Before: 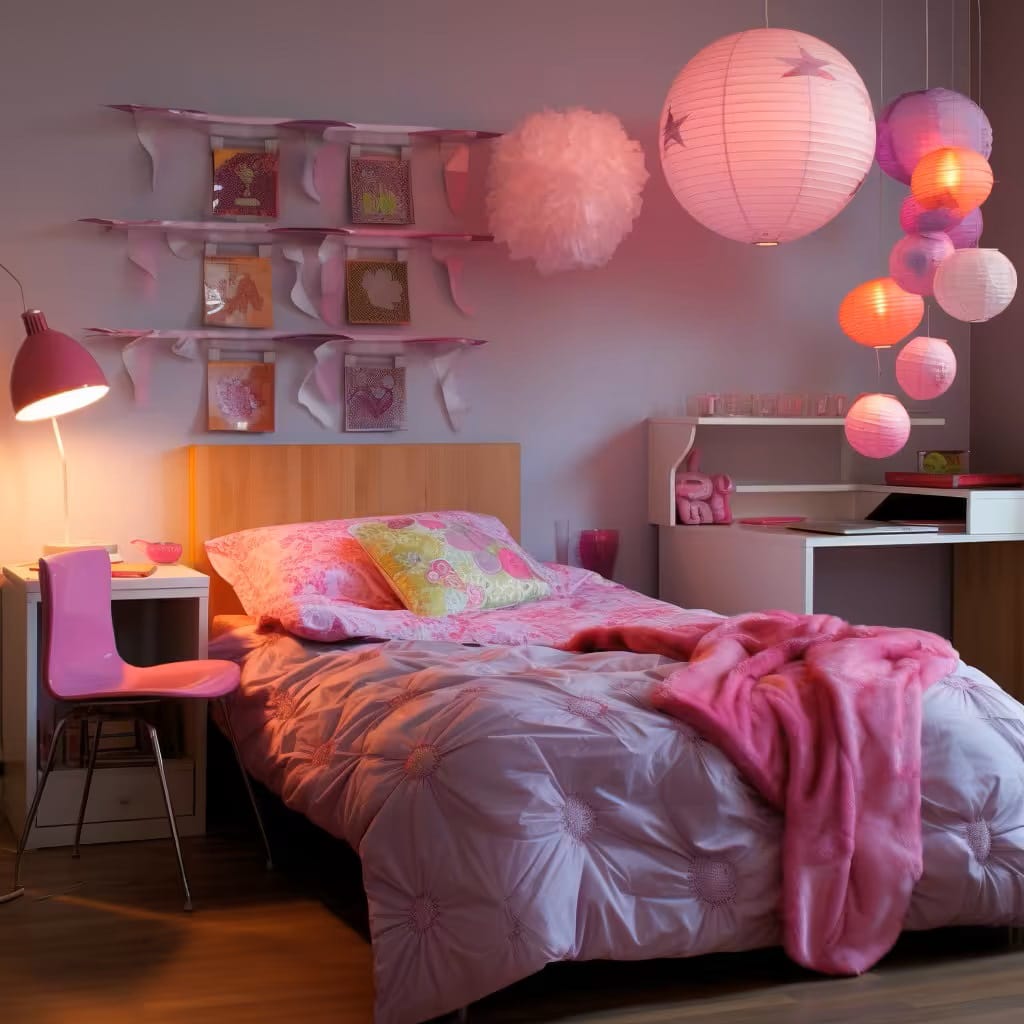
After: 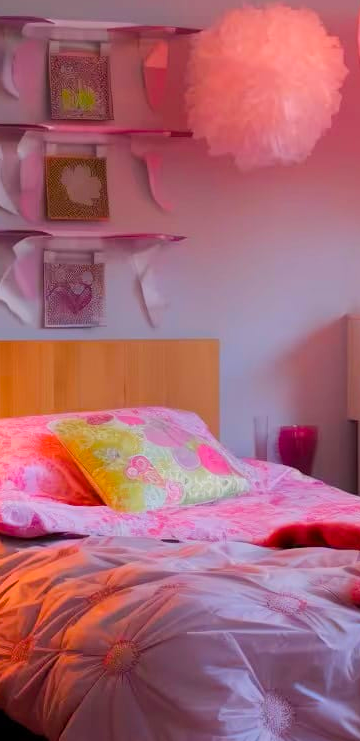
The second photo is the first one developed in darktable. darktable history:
crop and rotate: left 29.476%, top 10.214%, right 35.32%, bottom 17.333%
color balance rgb: perceptual saturation grading › global saturation 25%, perceptual brilliance grading › mid-tones 10%, perceptual brilliance grading › shadows 15%, global vibrance 20%
